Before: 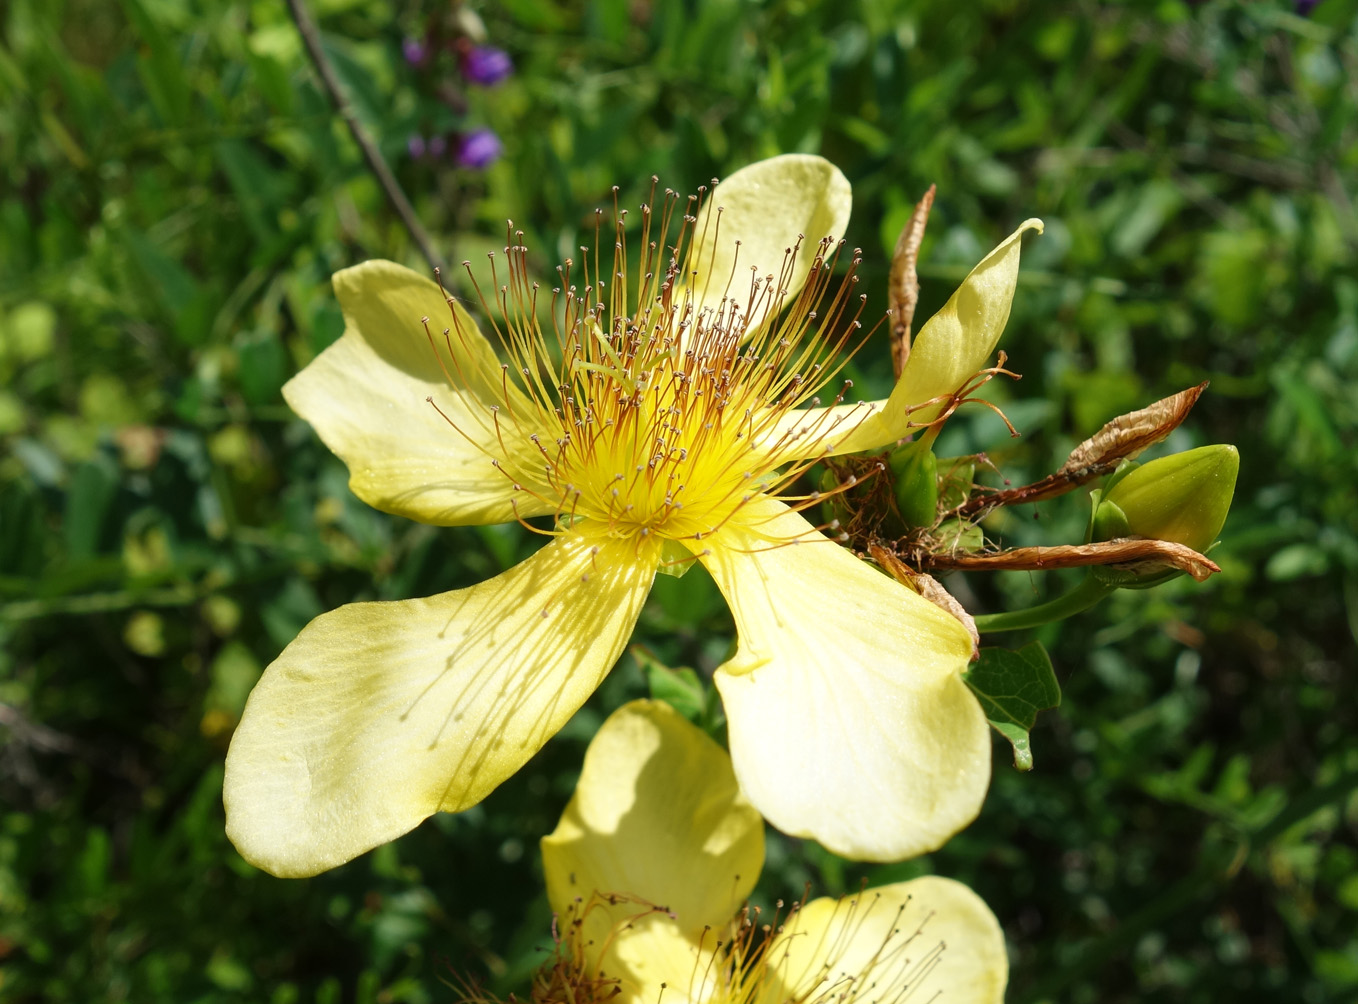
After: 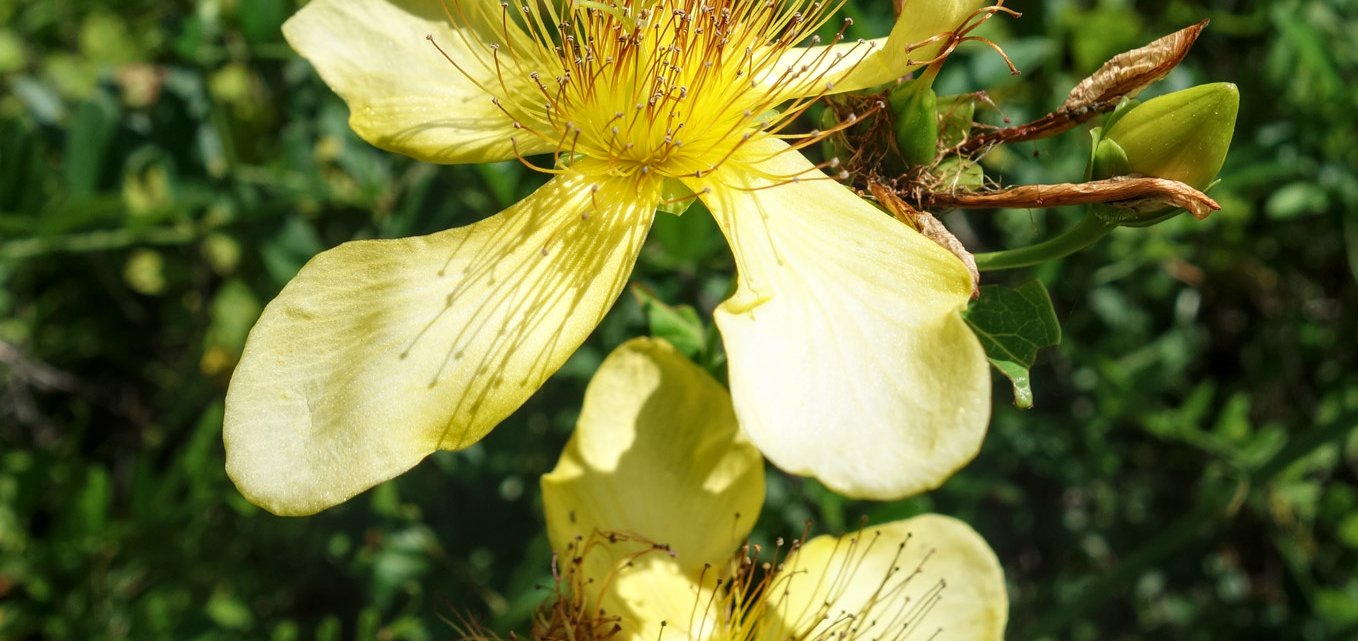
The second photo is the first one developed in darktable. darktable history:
crop and rotate: top 36.124%
local contrast: on, module defaults
